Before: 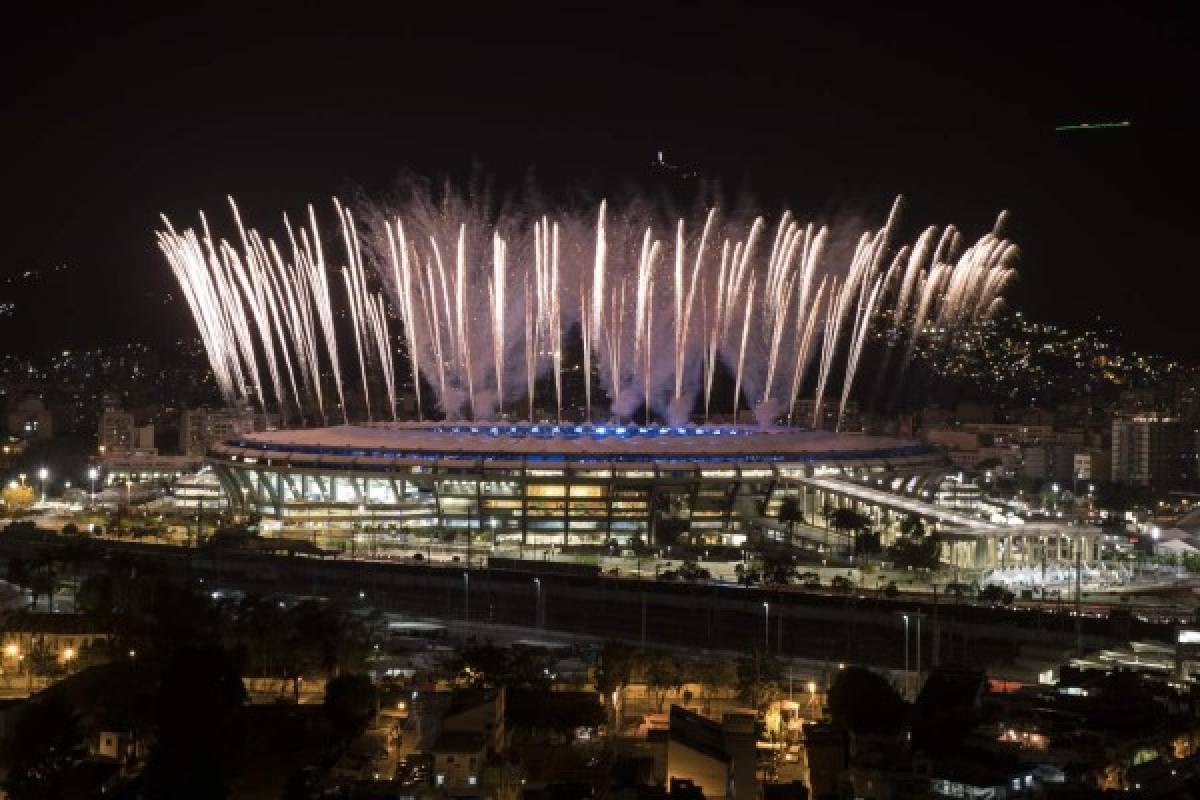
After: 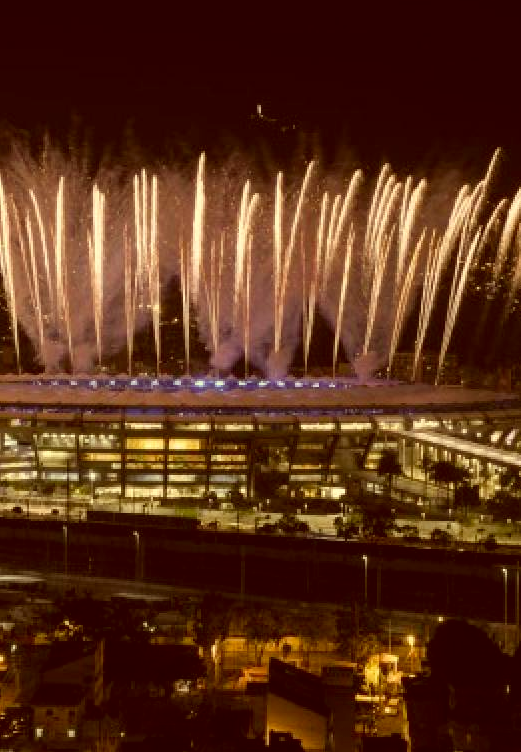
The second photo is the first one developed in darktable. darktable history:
crop: left 33.456%, top 5.986%, right 23.103%
exposure: compensate highlight preservation false
color correction: highlights a* 1.15, highlights b* 24.73, shadows a* 15.39, shadows b* 24.35
